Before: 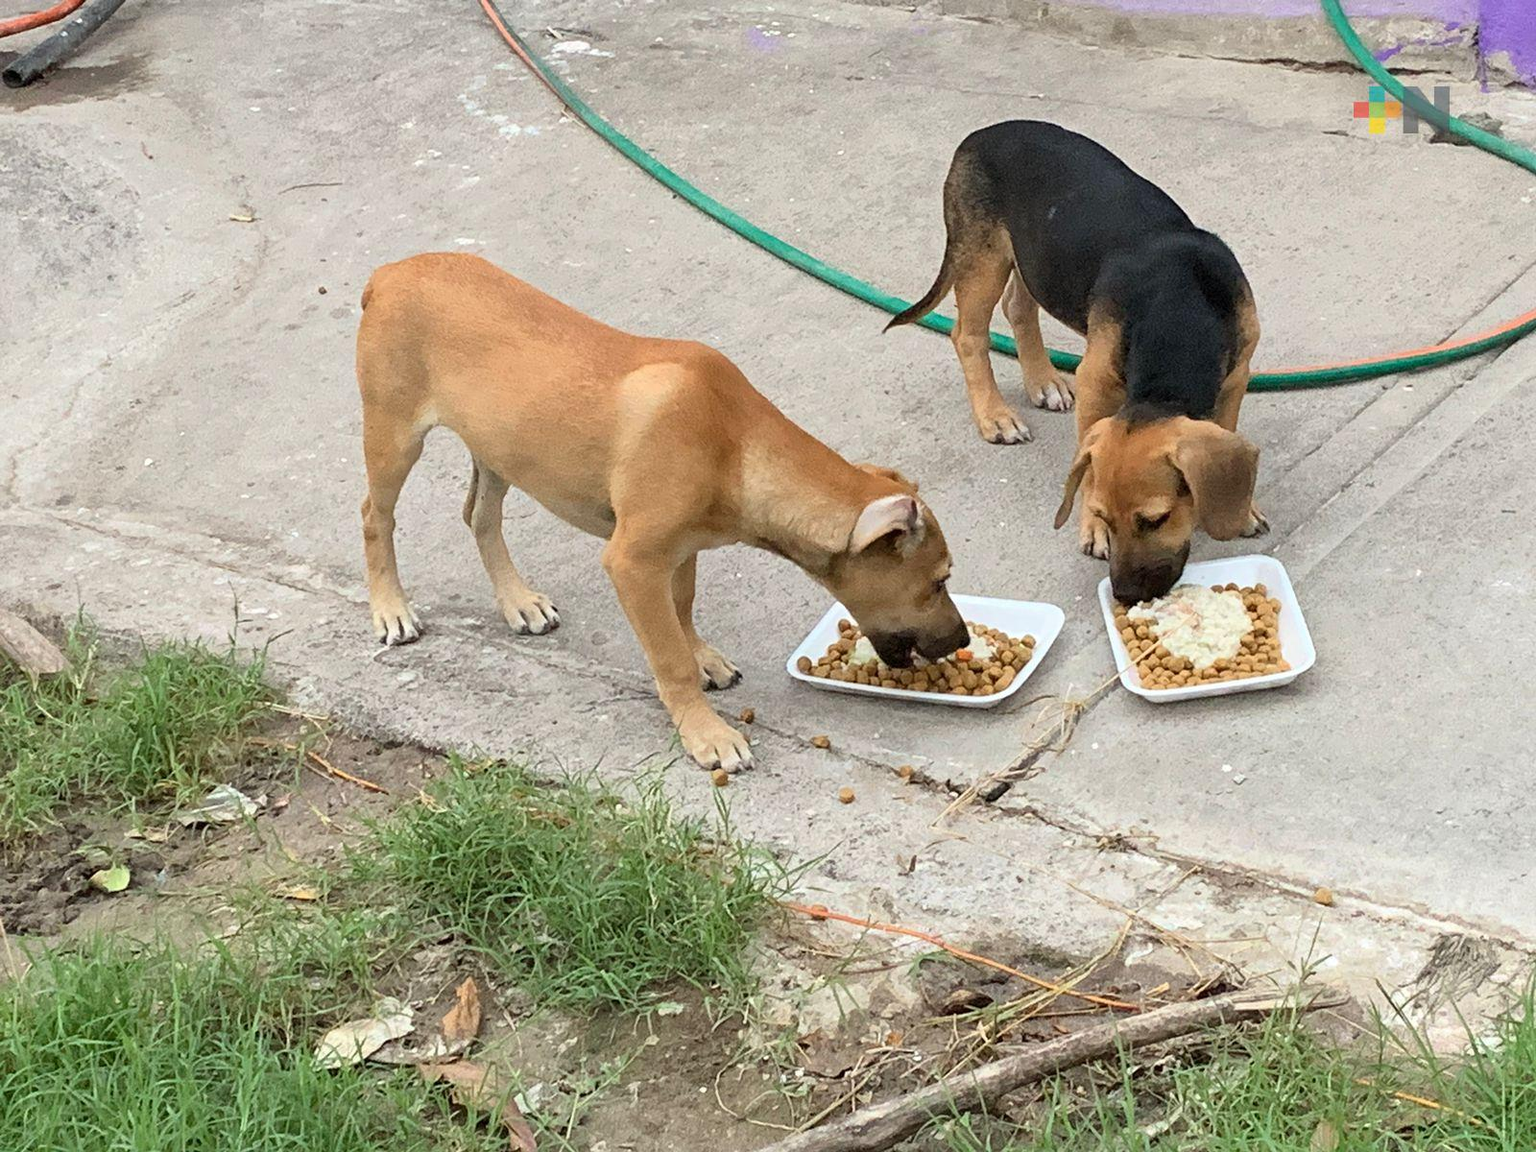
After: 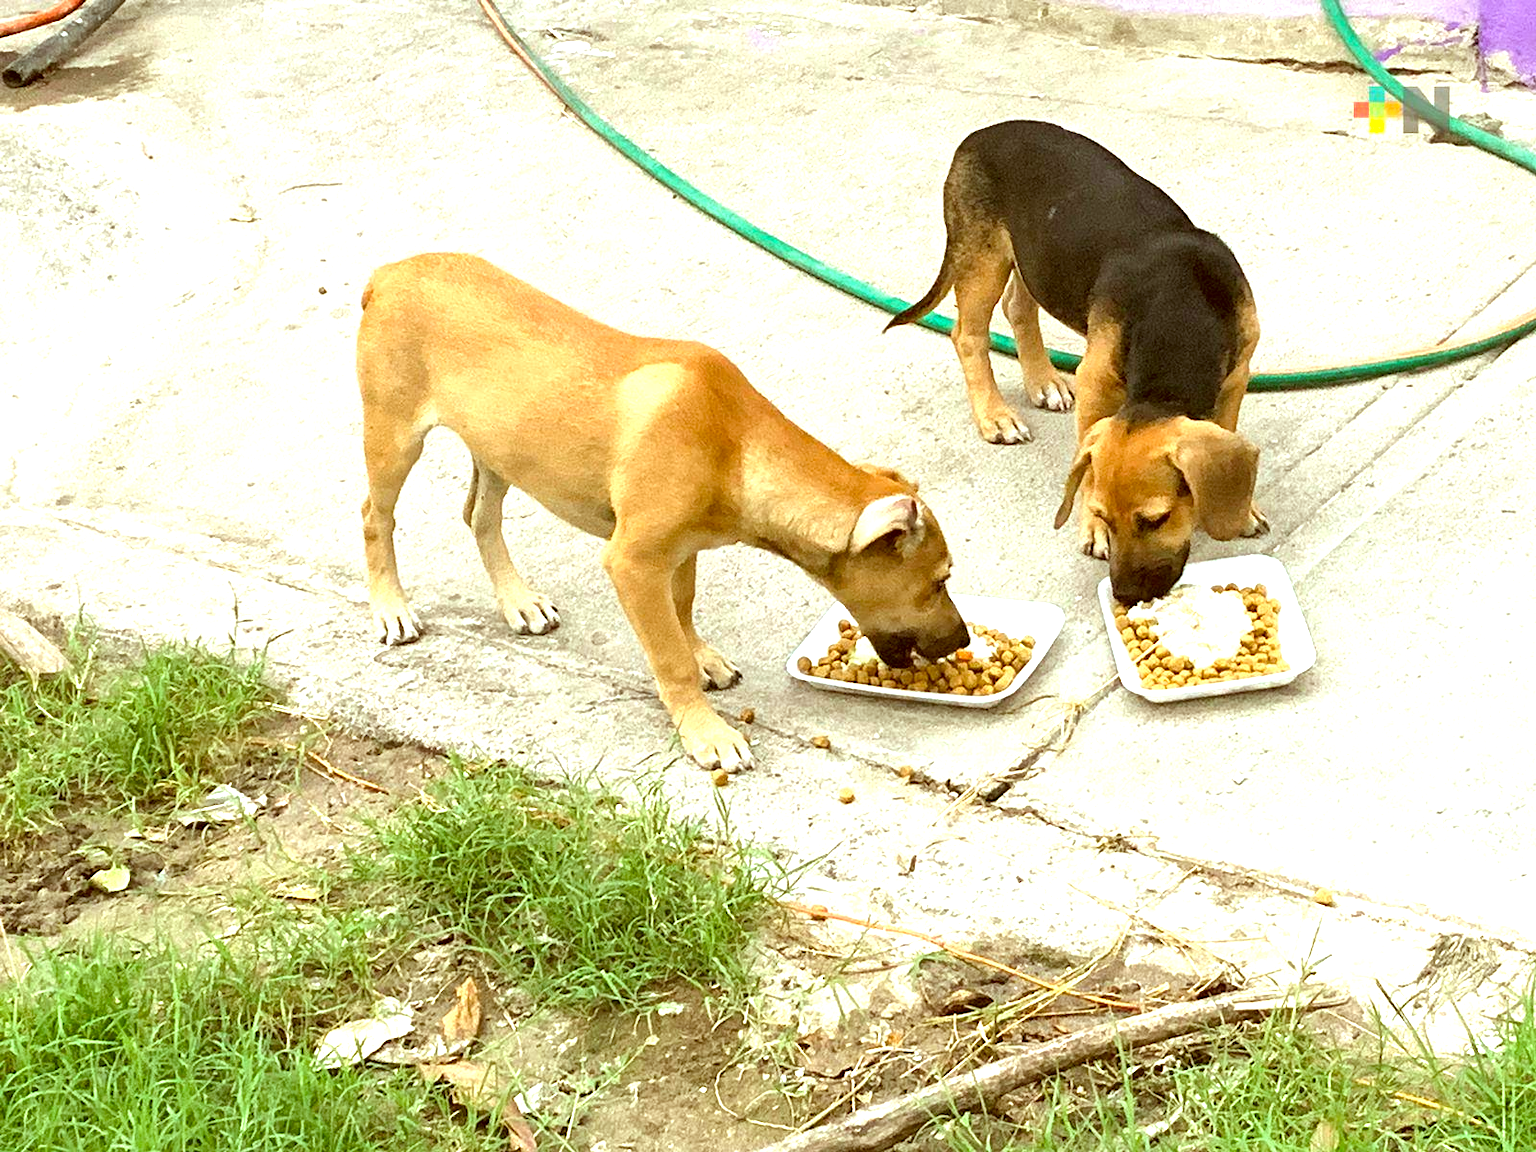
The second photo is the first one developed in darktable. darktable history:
color balance rgb: perceptual saturation grading › global saturation 1.833%, perceptual saturation grading › highlights -3.101%, perceptual saturation grading › mid-tones 4.413%, perceptual saturation grading › shadows 7.848%, perceptual brilliance grading › global brilliance 30.605%
color correction: highlights a* -5.52, highlights b* 9.8, shadows a* 9.29, shadows b* 24.78
